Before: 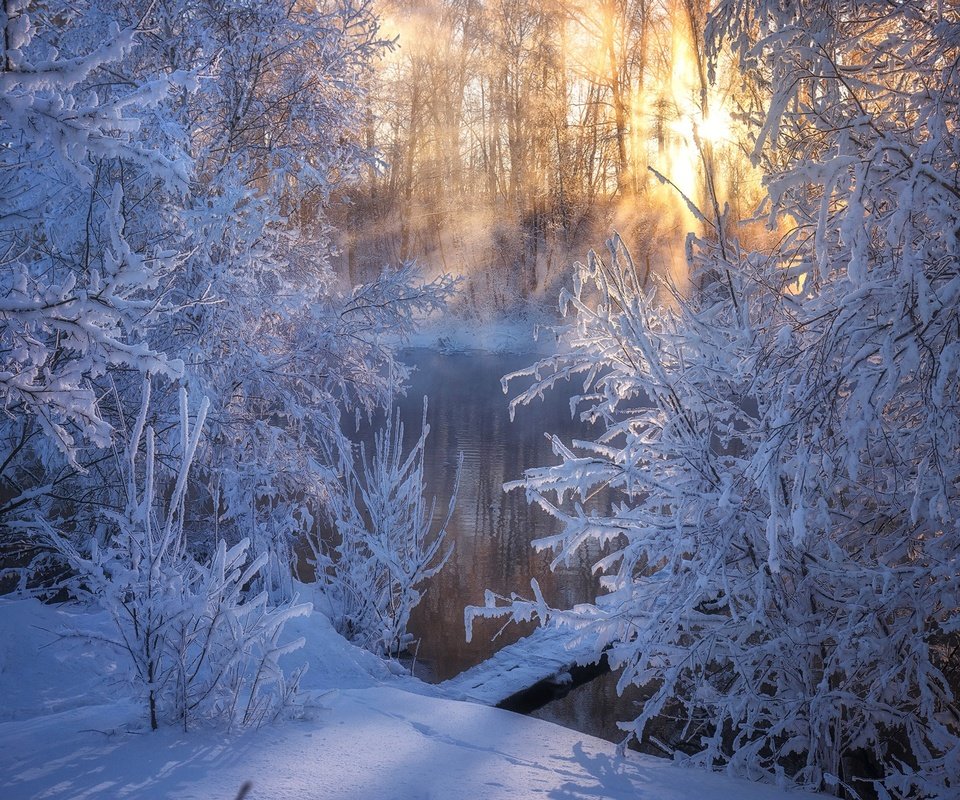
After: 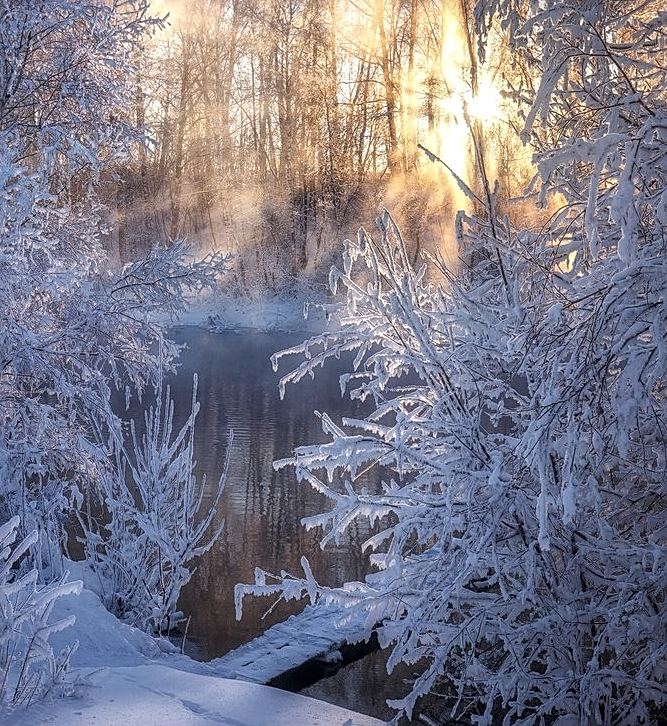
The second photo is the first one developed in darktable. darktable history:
crop and rotate: left 24.034%, top 2.838%, right 6.406%, bottom 6.299%
contrast brightness saturation: saturation -0.17
sharpen: on, module defaults
local contrast: on, module defaults
